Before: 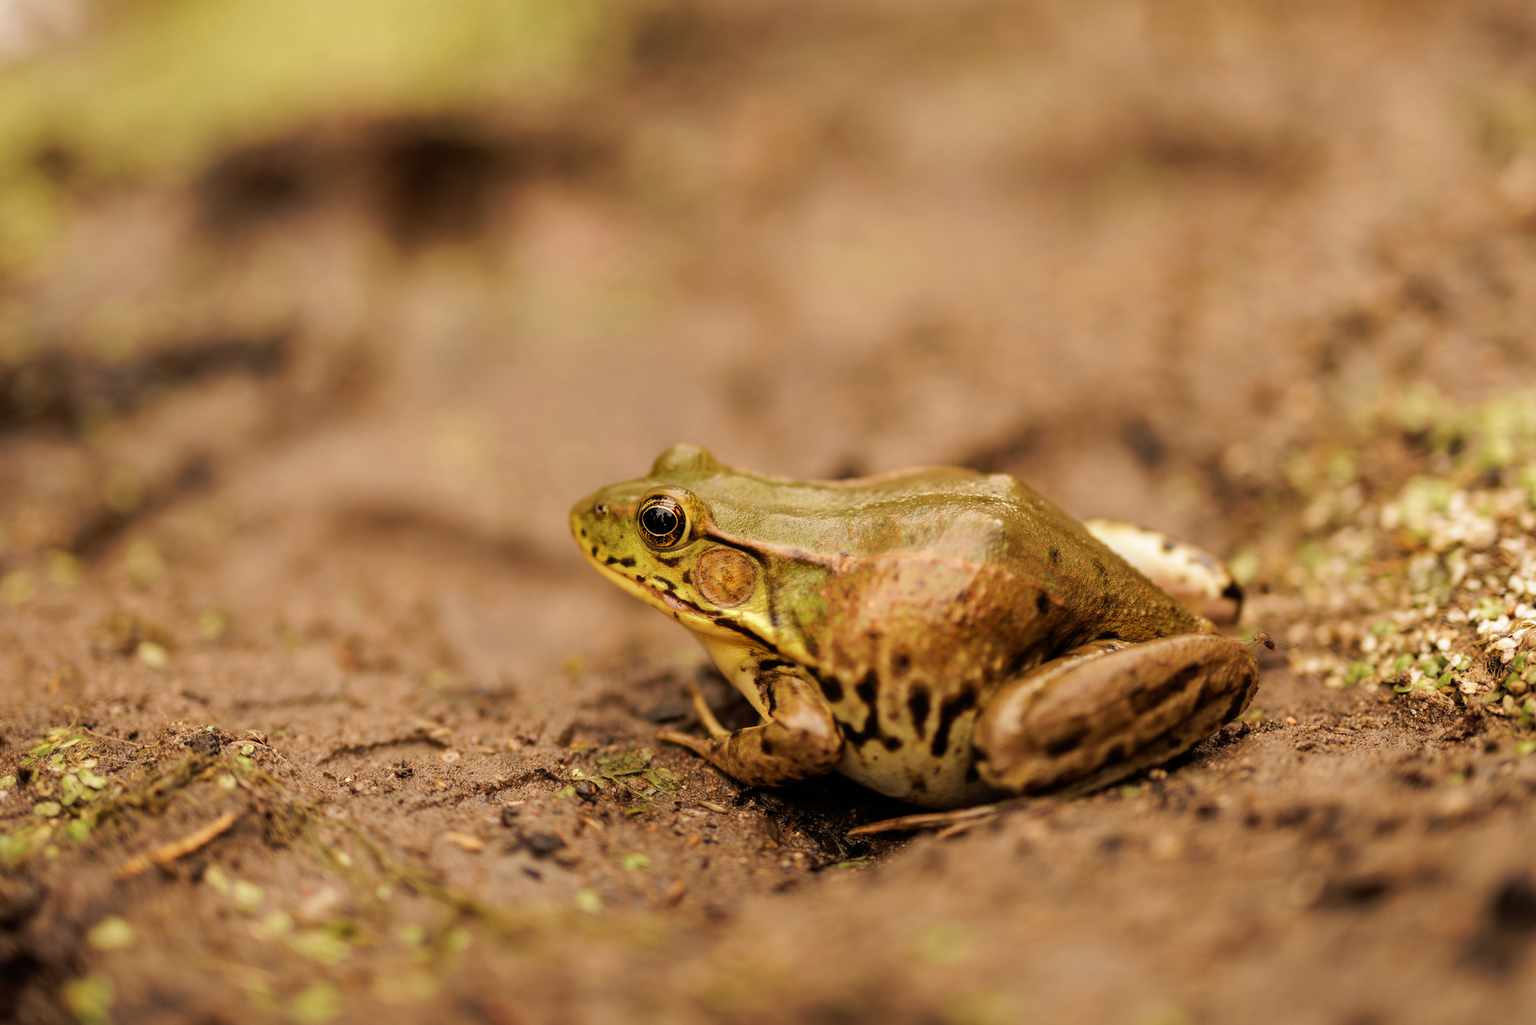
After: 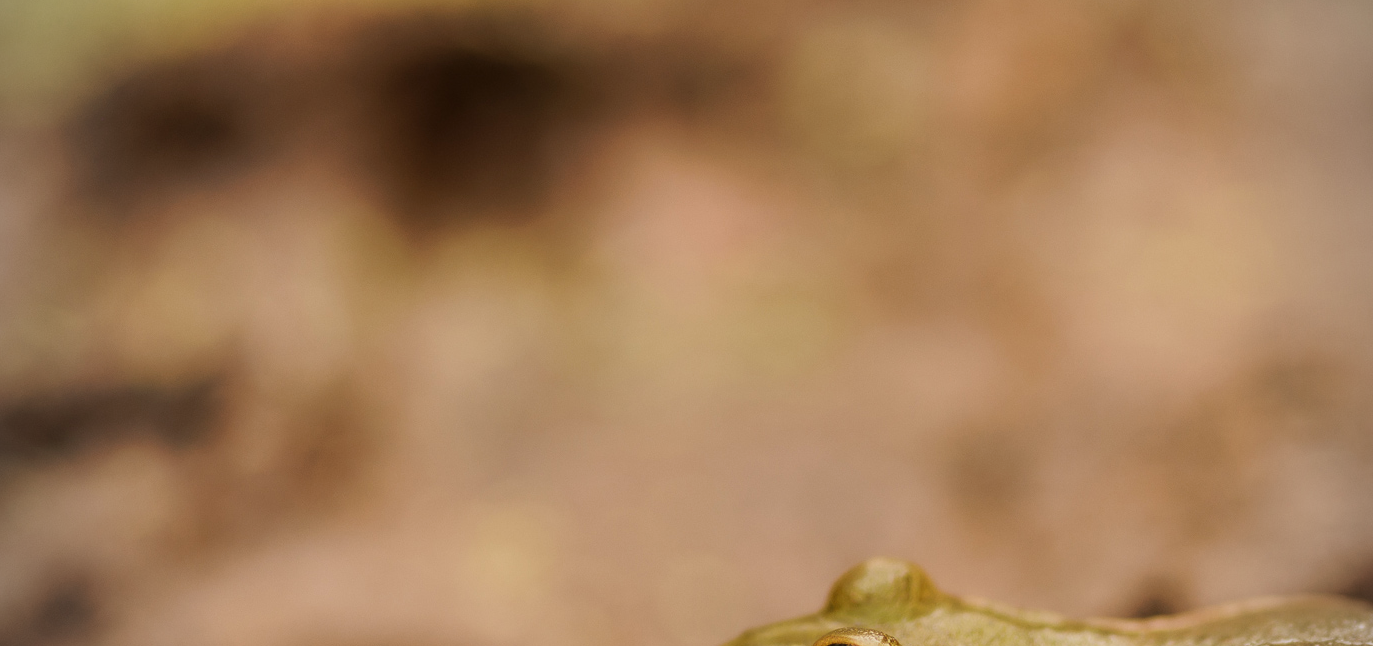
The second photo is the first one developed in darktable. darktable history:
white balance: red 0.984, blue 1.059
vignetting: on, module defaults
crop: left 10.121%, top 10.631%, right 36.218%, bottom 51.526%
